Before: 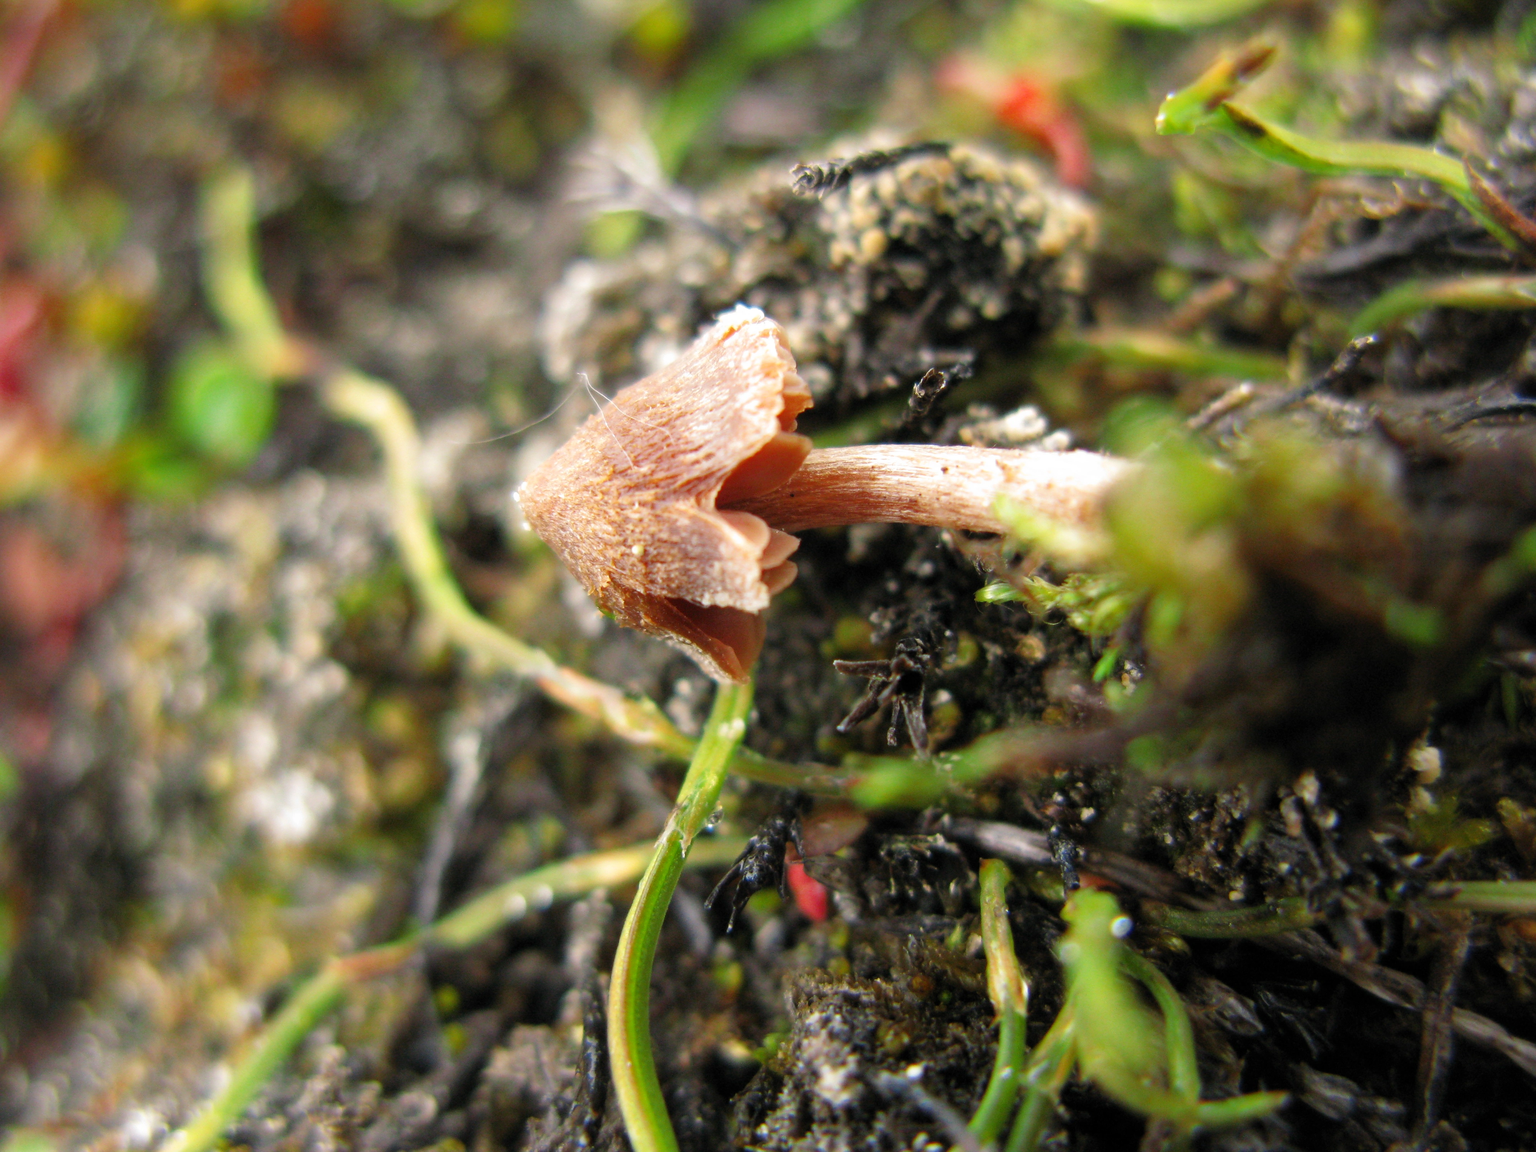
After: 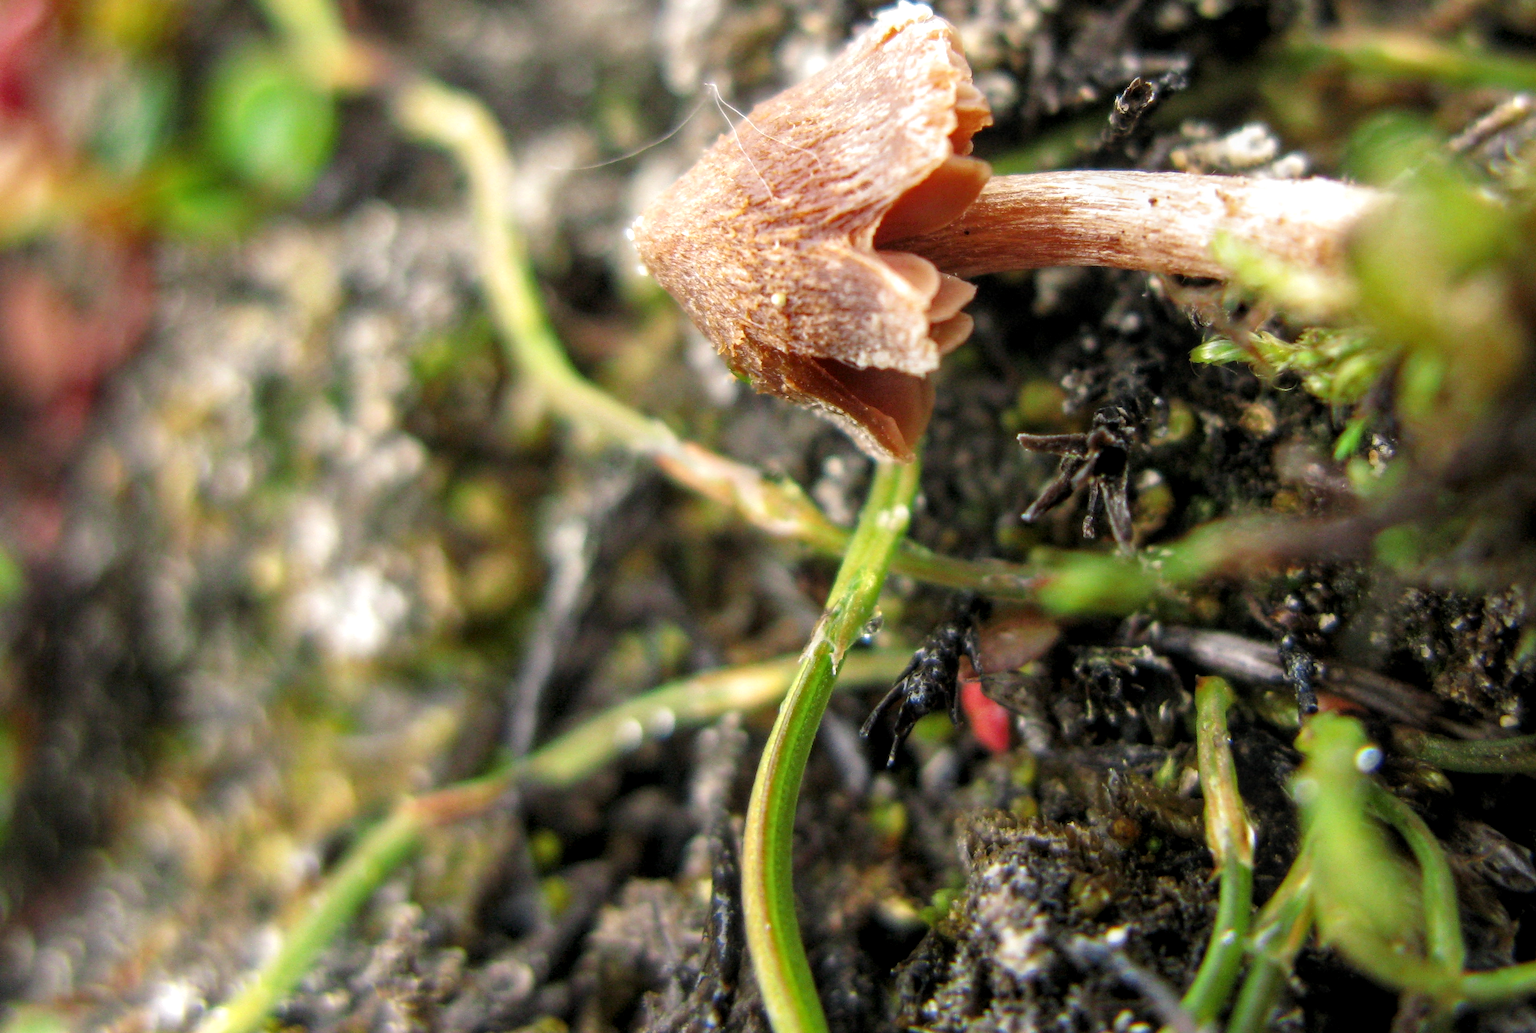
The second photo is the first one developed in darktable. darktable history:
crop: top 26.469%, right 18.027%
local contrast: detail 130%
